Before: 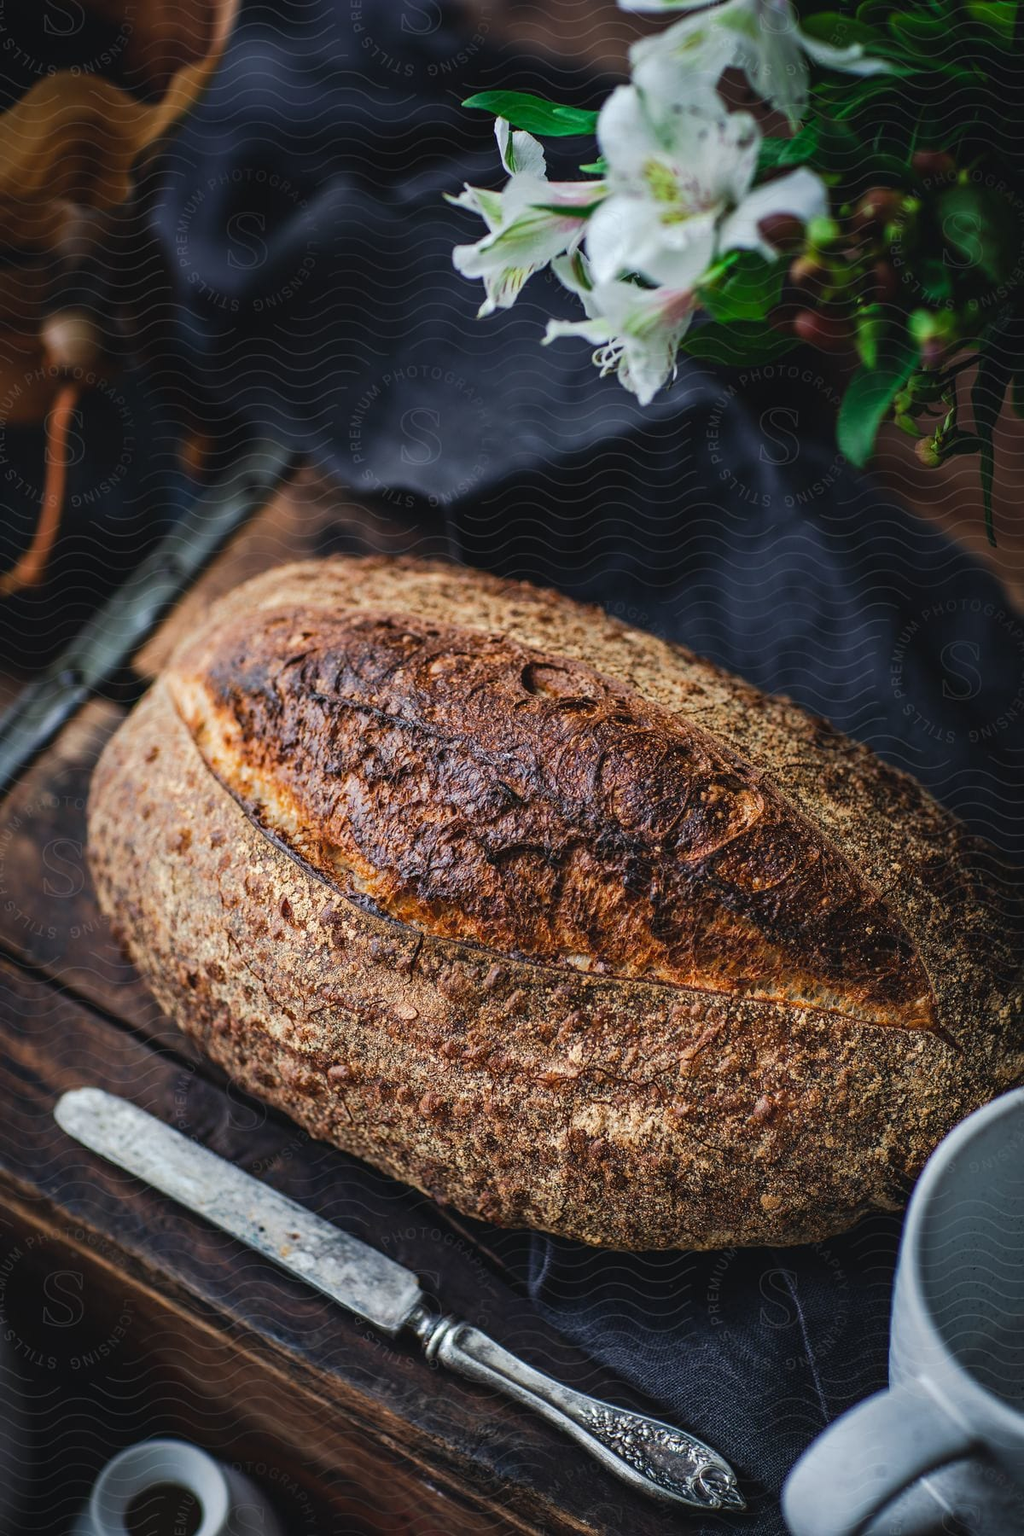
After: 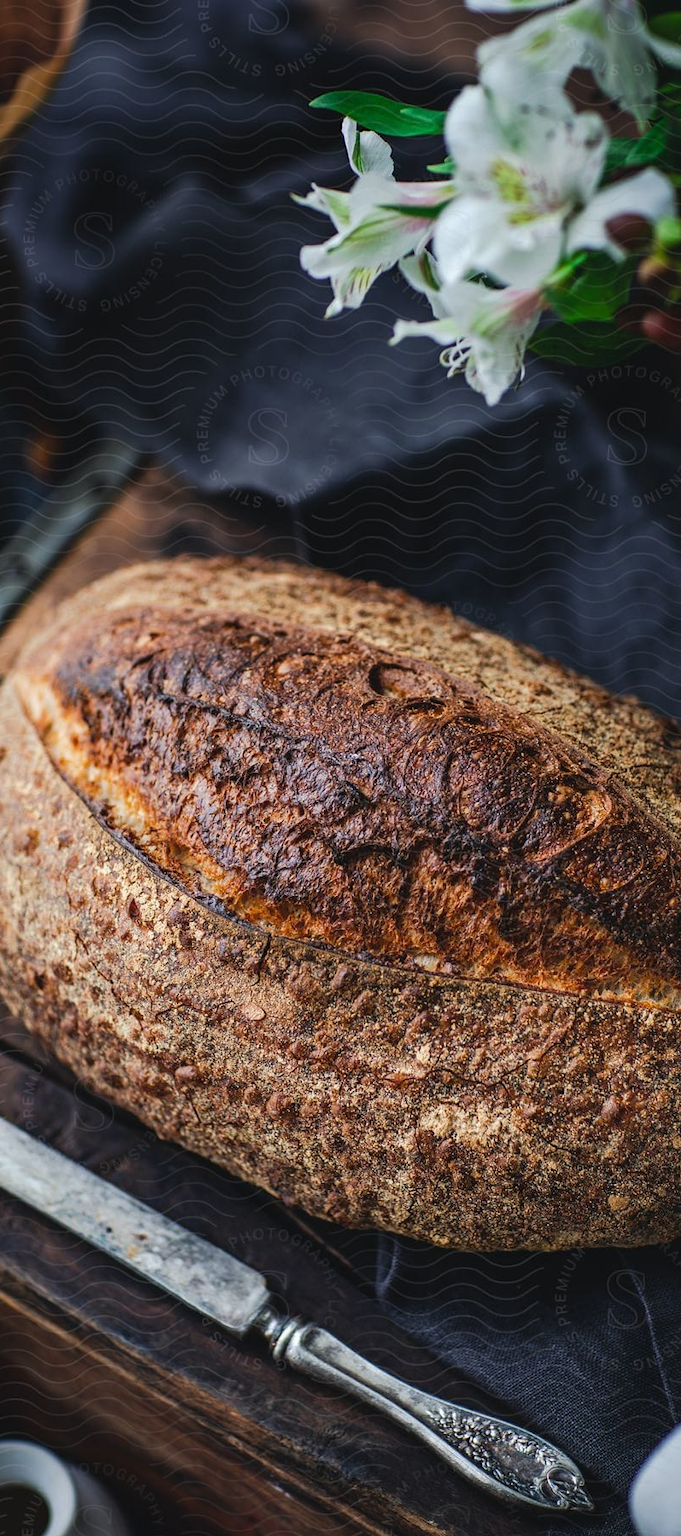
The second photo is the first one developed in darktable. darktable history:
crop and rotate: left 14.955%, right 18.522%
